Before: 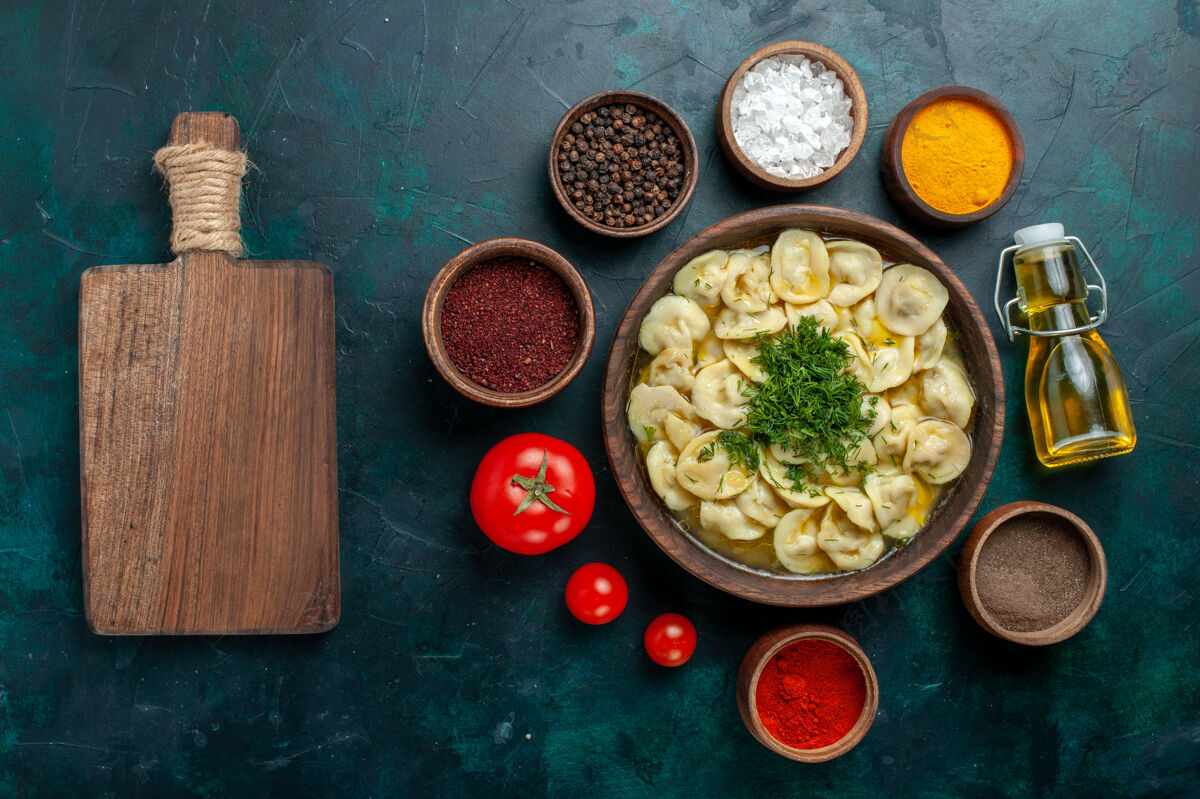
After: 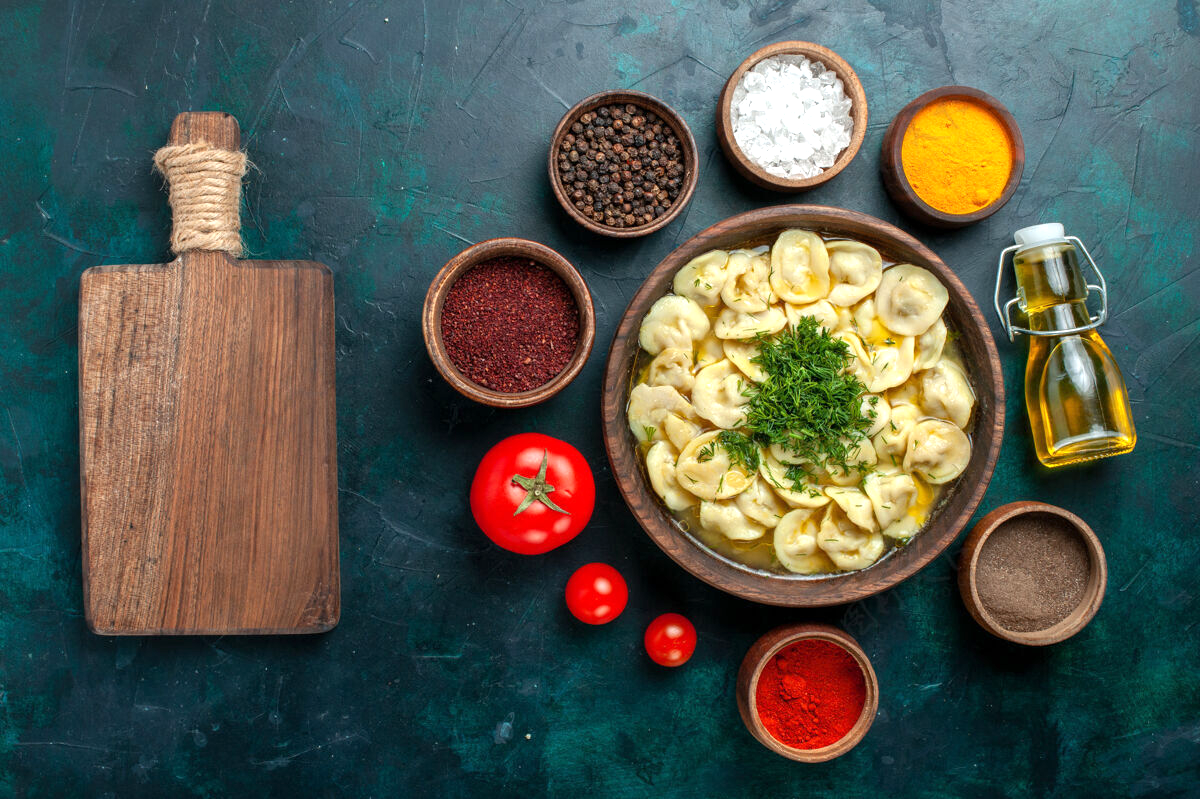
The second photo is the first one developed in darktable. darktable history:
exposure: exposure 0.452 EV, compensate exposure bias true, compensate highlight preservation false
